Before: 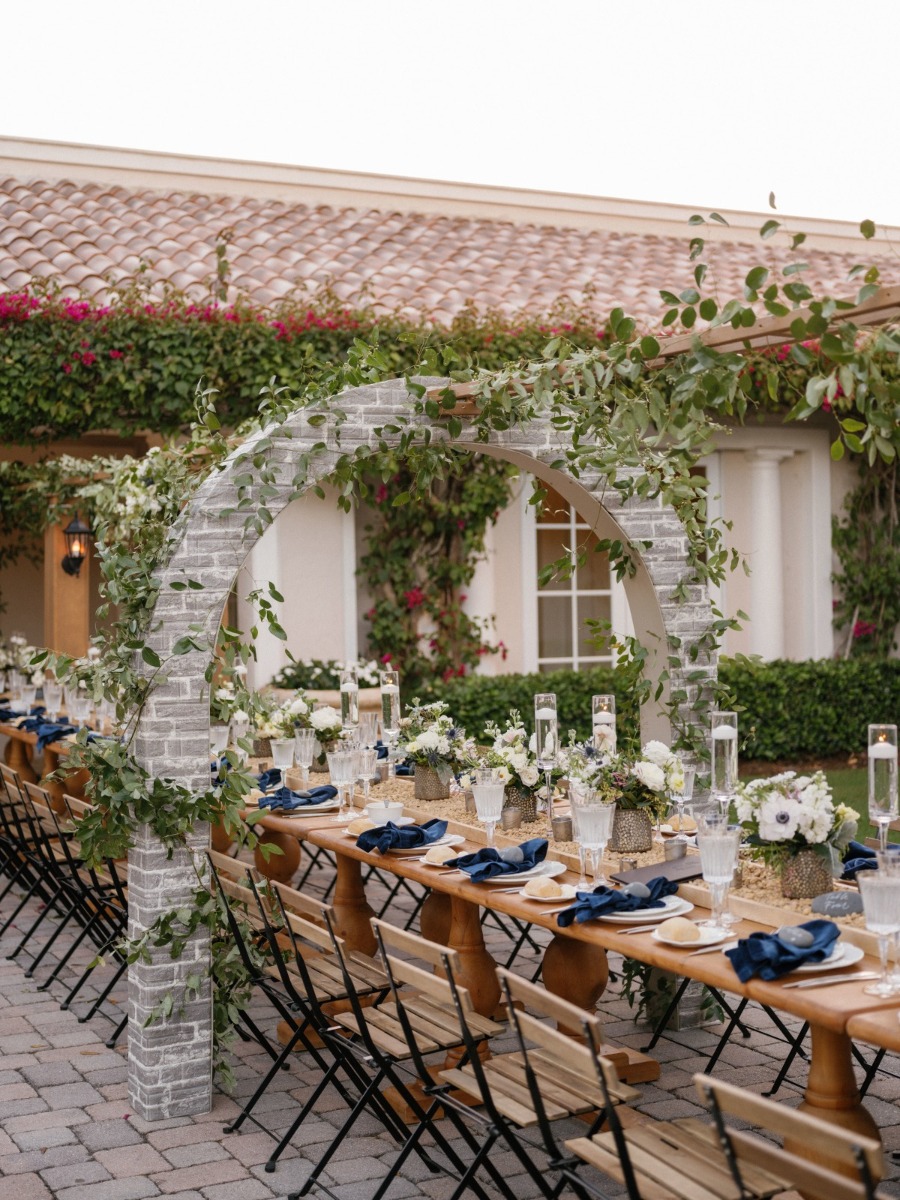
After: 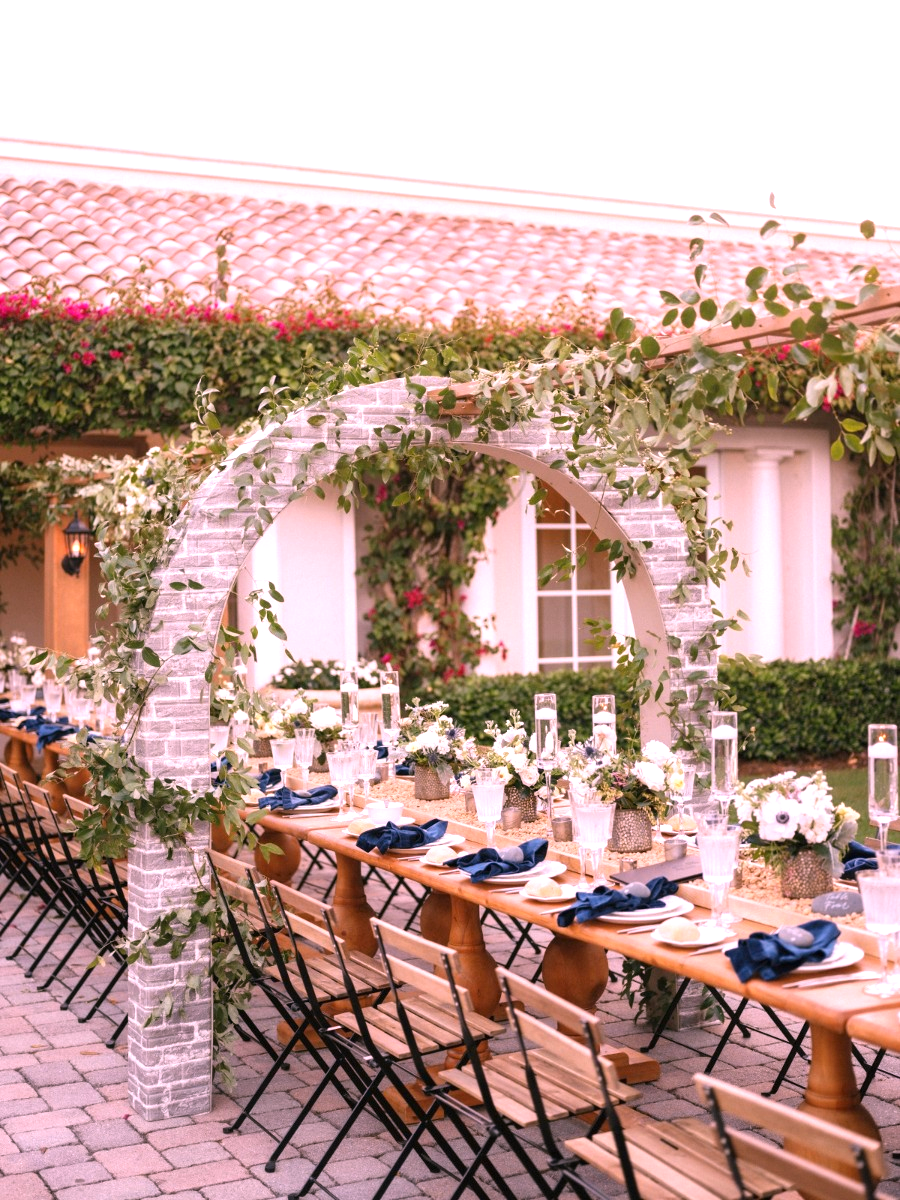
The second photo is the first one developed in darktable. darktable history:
exposure: black level correction 0, exposure 0.7 EV, compensate exposure bias true, compensate highlight preservation false
white balance: red 1.188, blue 1.11
